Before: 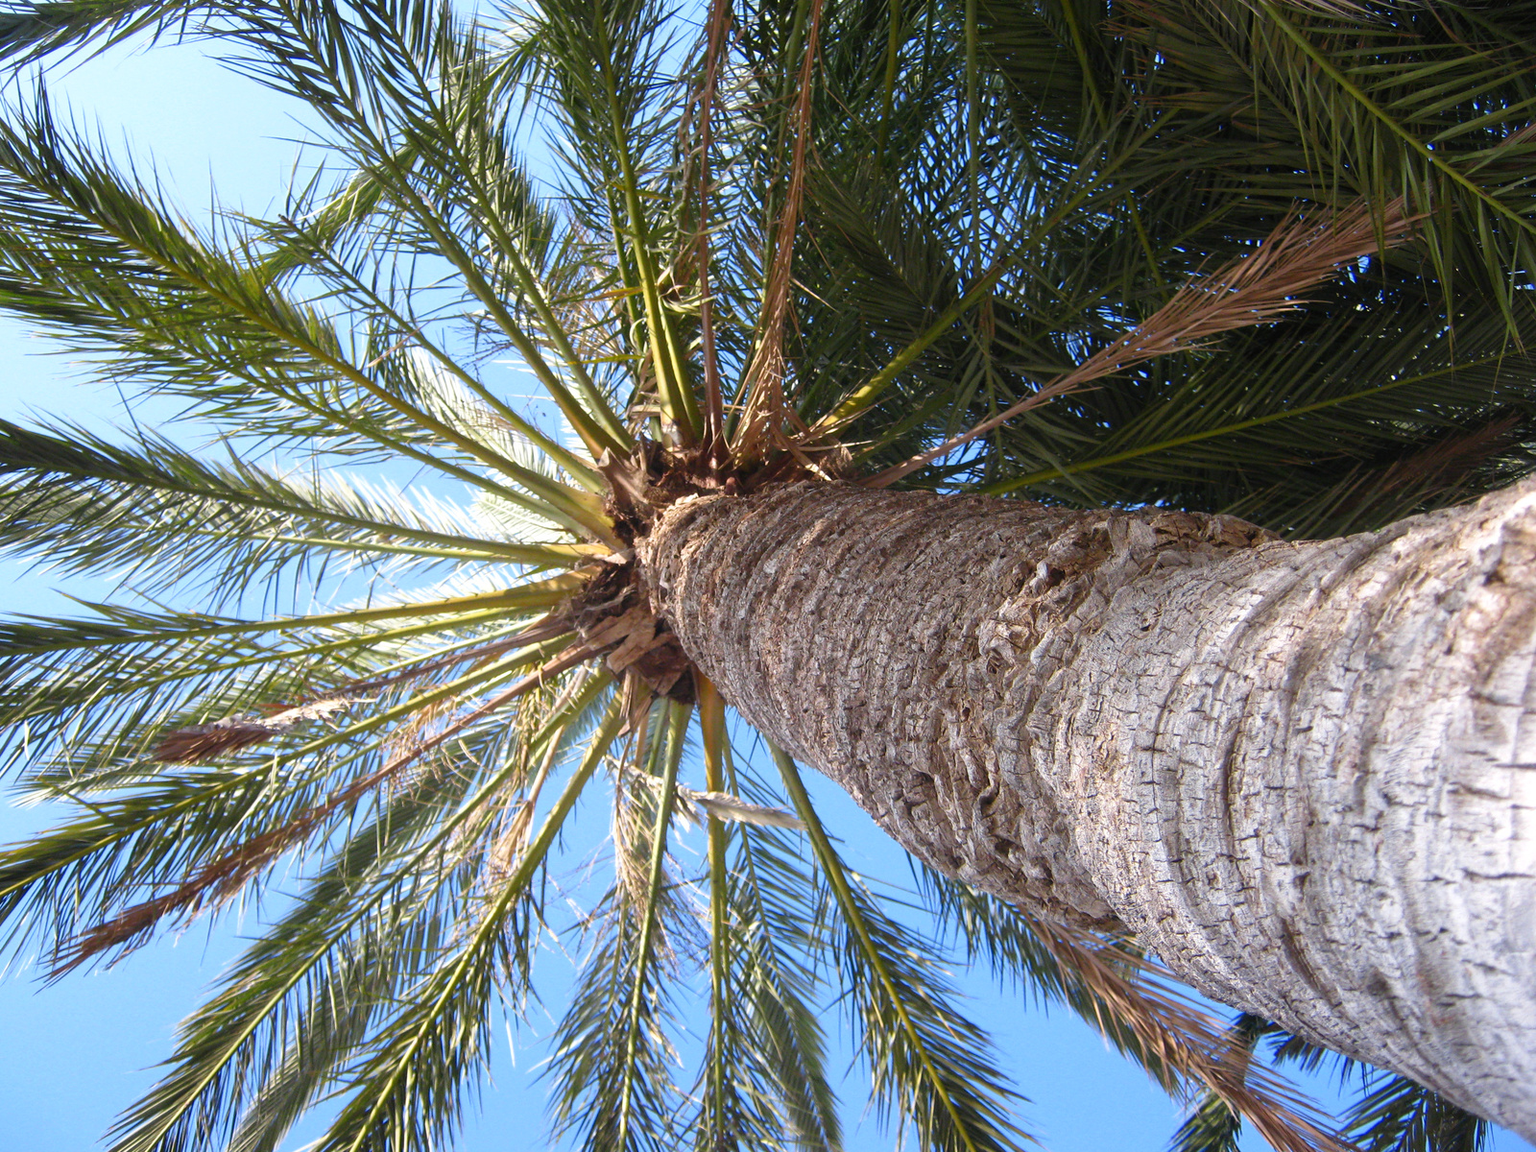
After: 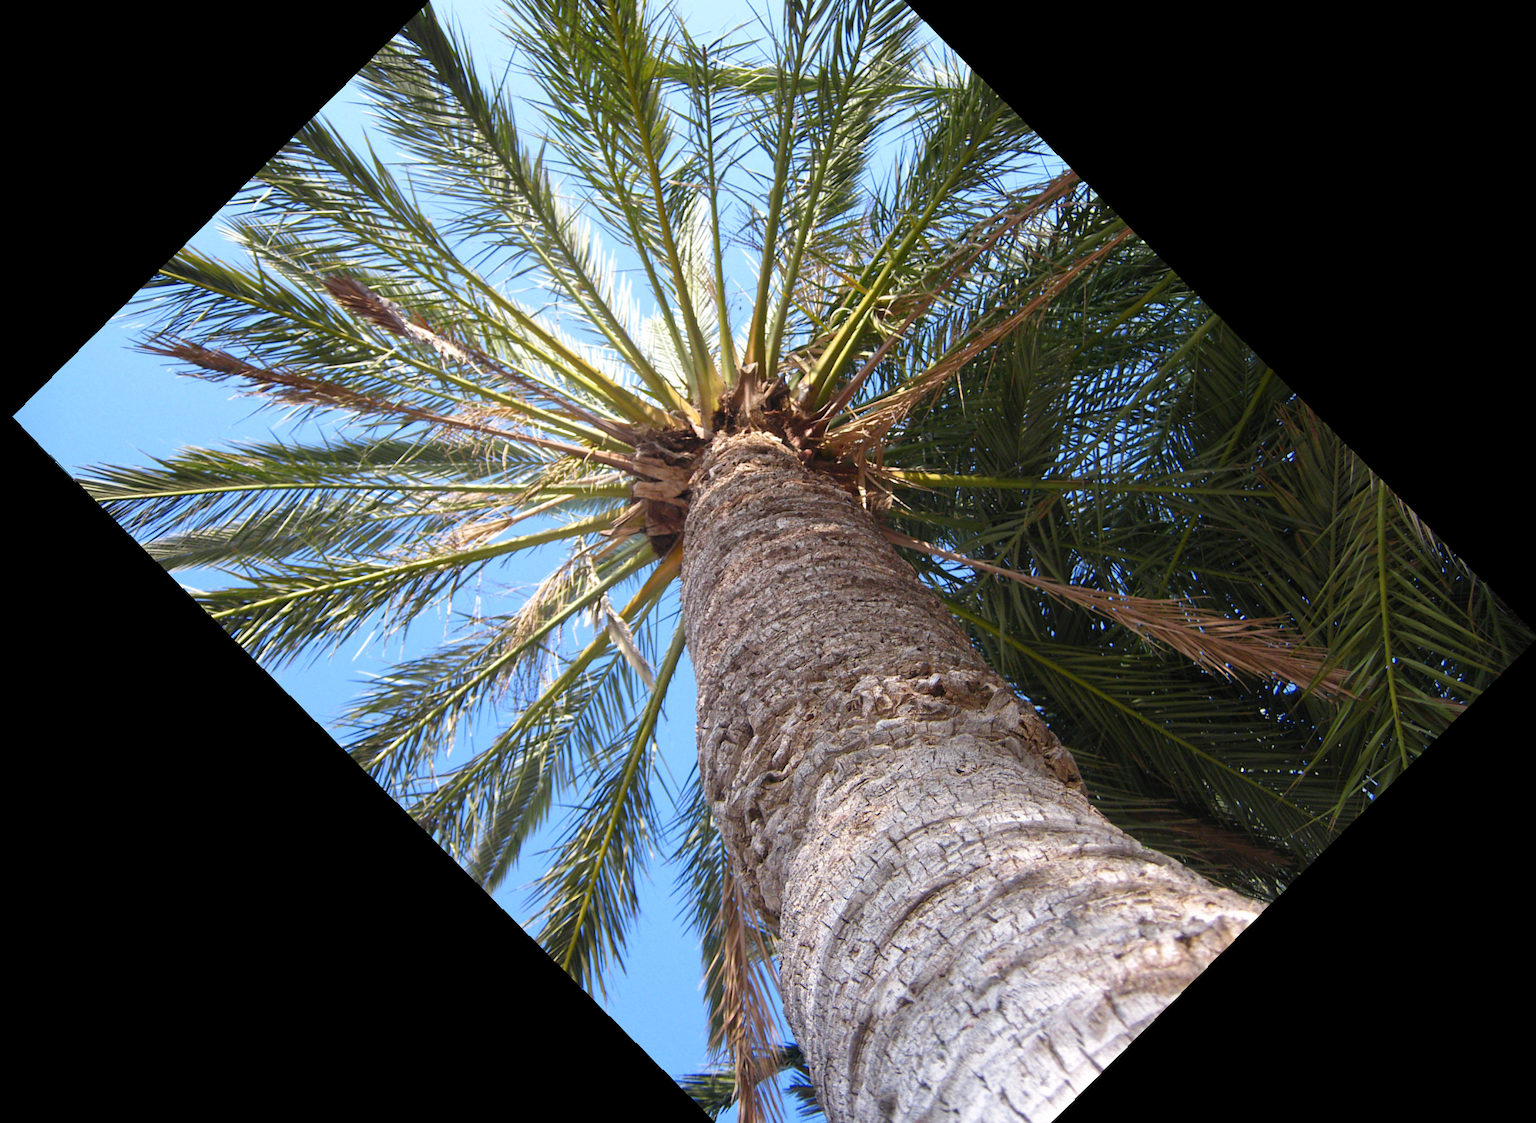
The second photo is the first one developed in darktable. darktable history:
crop and rotate: angle -46.26°, top 16.234%, right 0.912%, bottom 11.704%
rotate and perspective: rotation -1.17°, automatic cropping off
